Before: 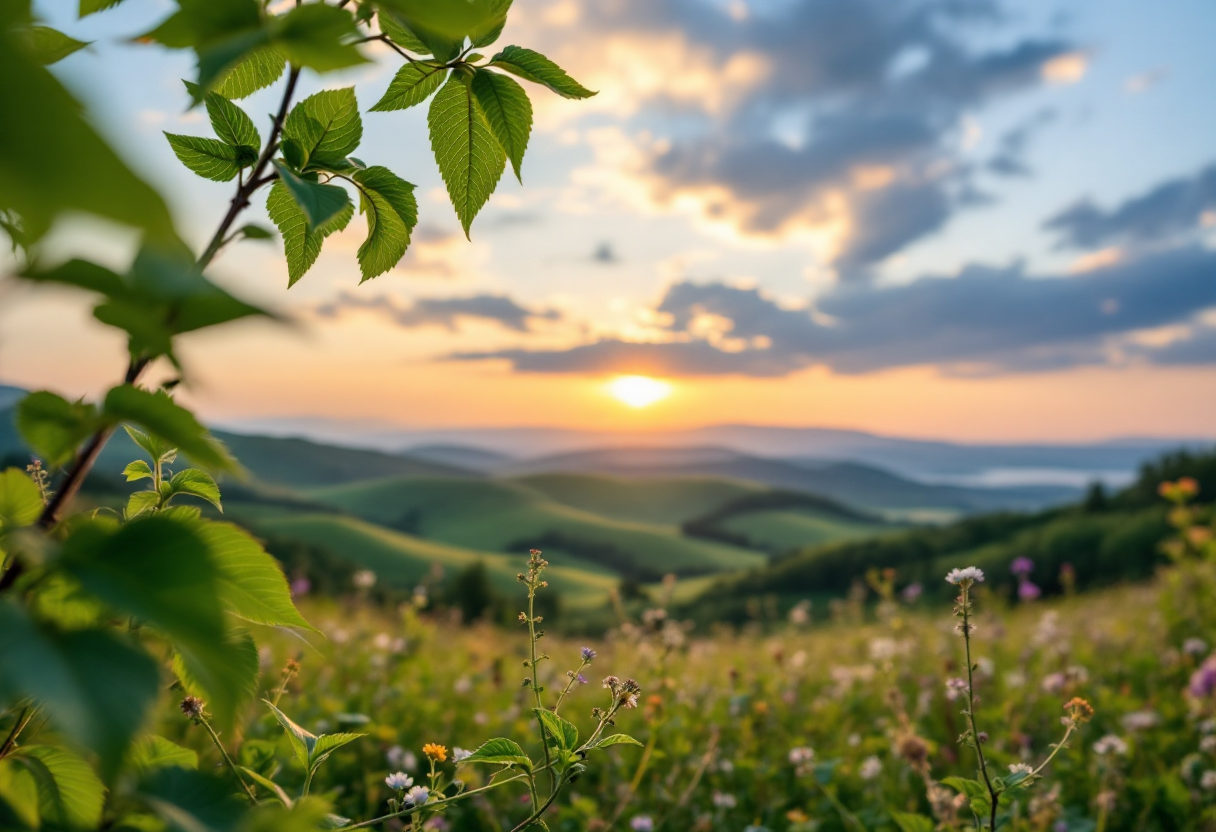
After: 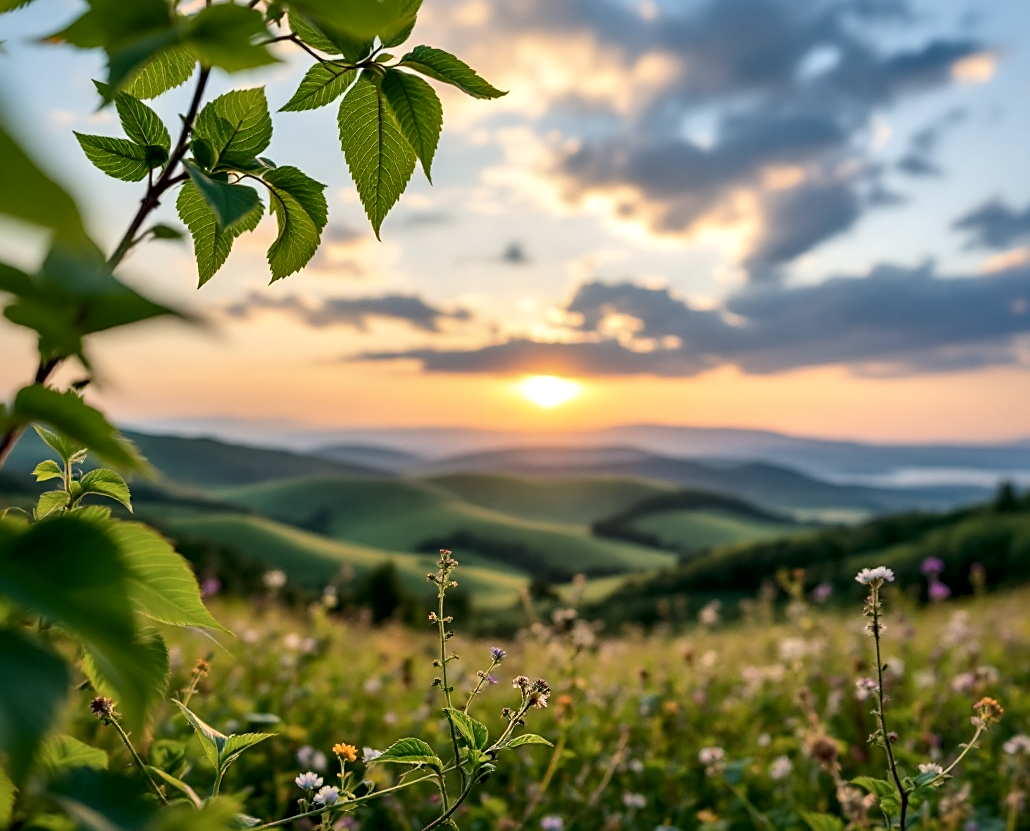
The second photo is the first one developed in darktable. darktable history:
exposure: black level correction 0.002, exposure -0.099 EV, compensate exposure bias true, compensate highlight preservation false
crop: left 7.464%, right 7.802%
local contrast: mode bilateral grid, contrast 25, coarseness 60, detail 151%, midtone range 0.2
sharpen: on, module defaults
